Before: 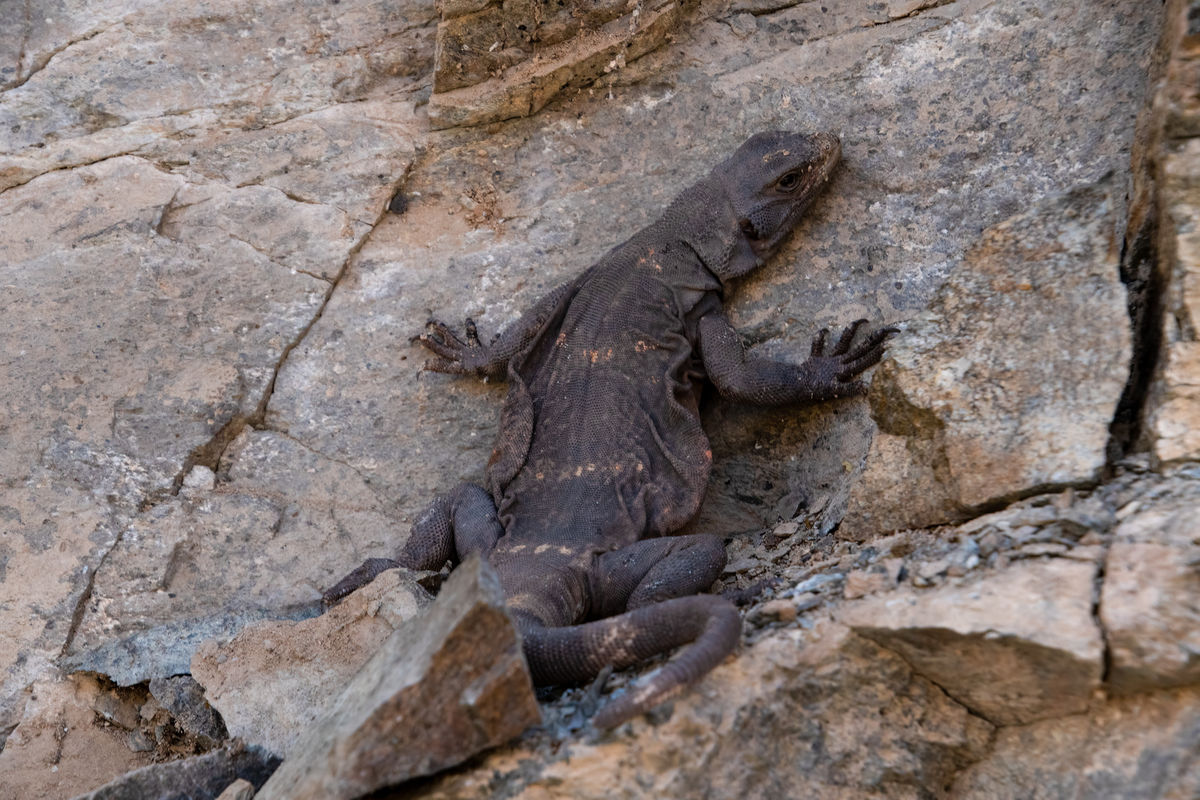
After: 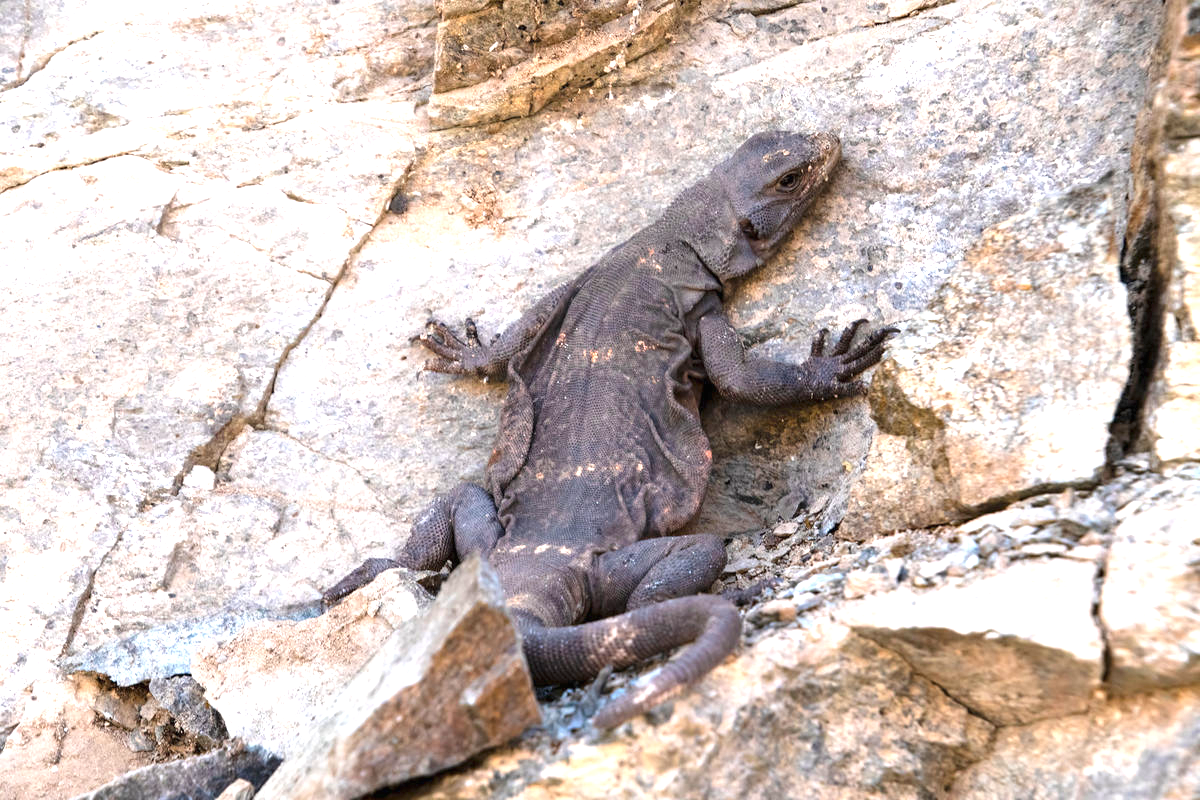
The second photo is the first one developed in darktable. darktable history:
exposure: black level correction 0, exposure 1.7 EV, compensate highlight preservation false
